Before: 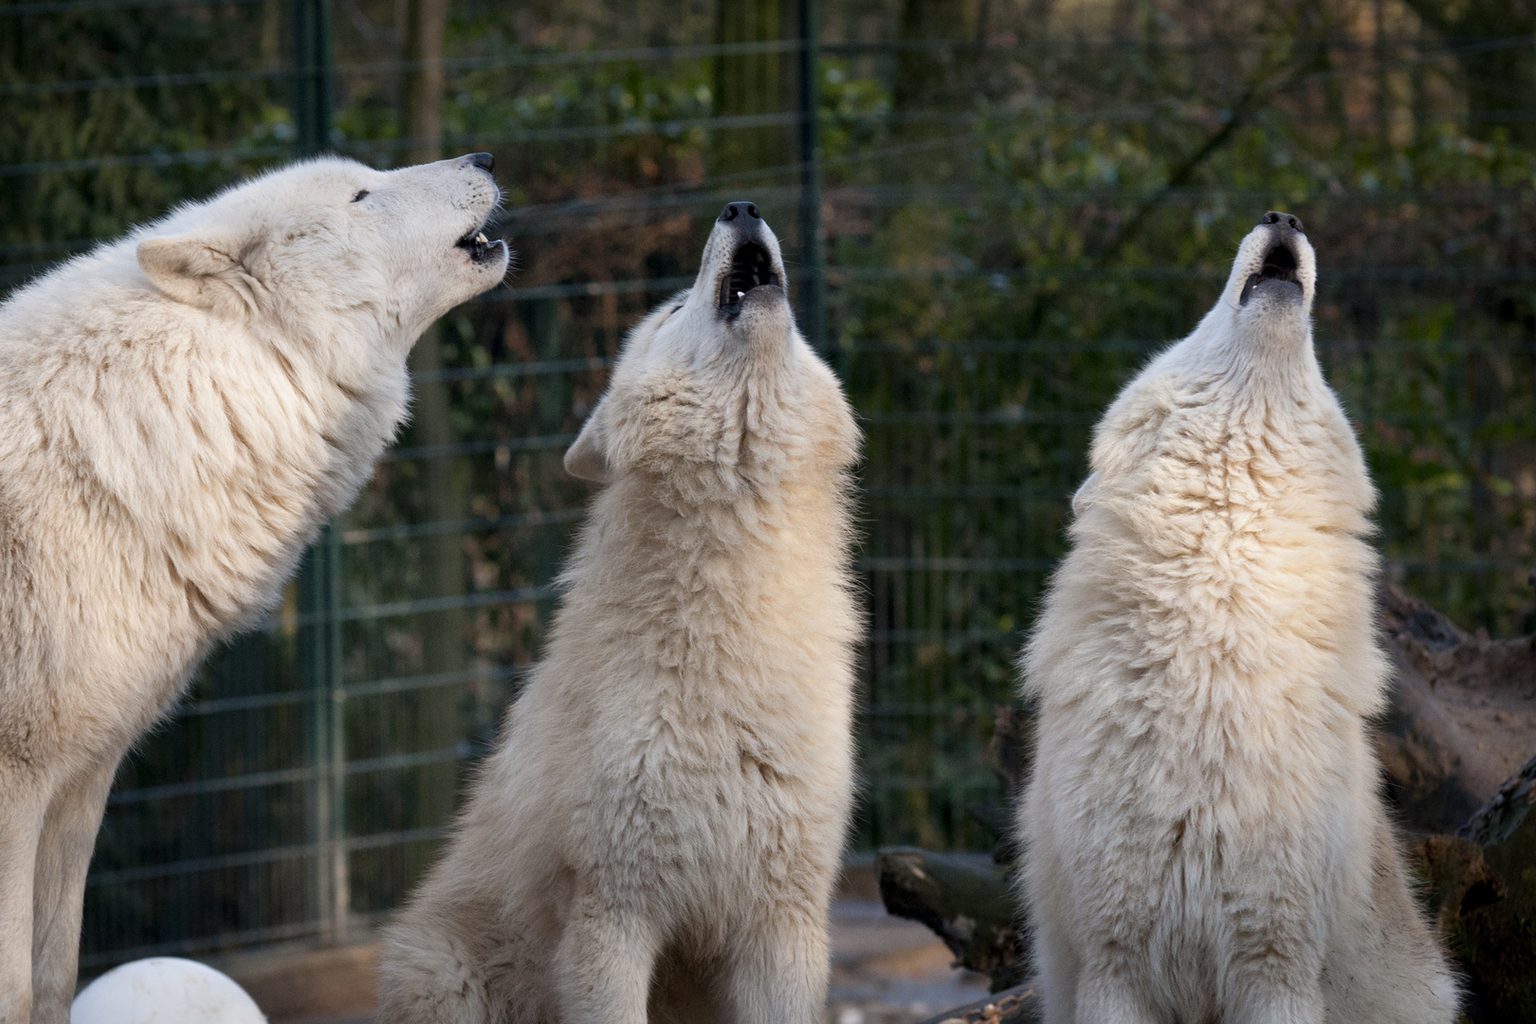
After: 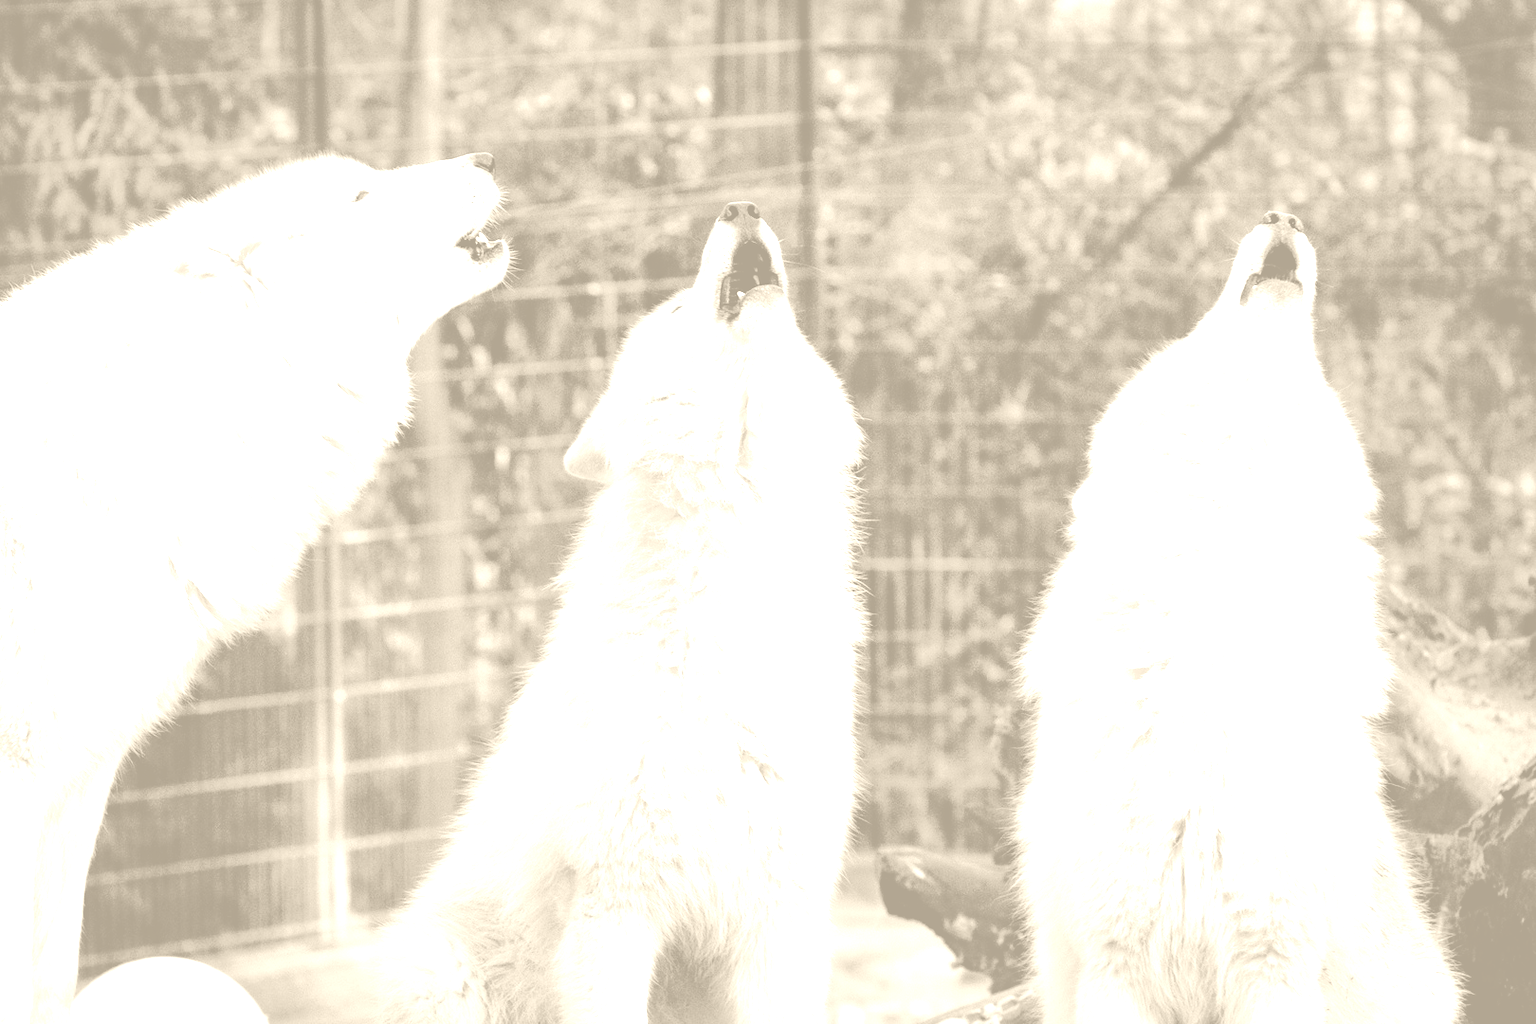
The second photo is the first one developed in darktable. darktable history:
contrast brightness saturation: contrast 0.15, brightness 0.05
color correction: highlights a* -0.482, highlights b* 40, shadows a* 9.8, shadows b* -0.161
colorize: hue 36°, saturation 71%, lightness 80.79%
exposure: black level correction 0.001, exposure 1.3 EV, compensate highlight preservation false
shadows and highlights: on, module defaults
tone curve: curves: ch0 [(0, 0) (0.003, 0.001) (0.011, 0.005) (0.025, 0.011) (0.044, 0.02) (0.069, 0.031) (0.1, 0.045) (0.136, 0.077) (0.177, 0.124) (0.224, 0.181) (0.277, 0.245) (0.335, 0.316) (0.399, 0.393) (0.468, 0.477) (0.543, 0.568) (0.623, 0.666) (0.709, 0.771) (0.801, 0.871) (0.898, 0.965) (1, 1)], preserve colors none
